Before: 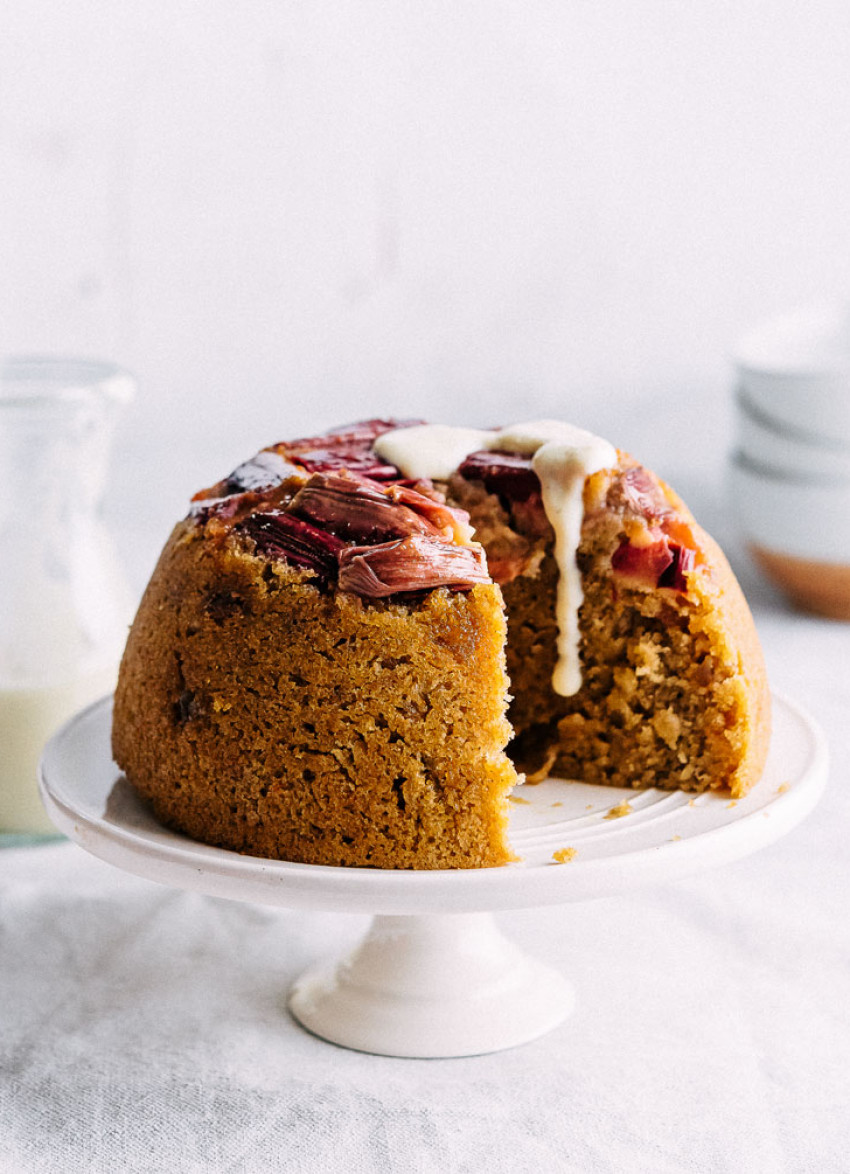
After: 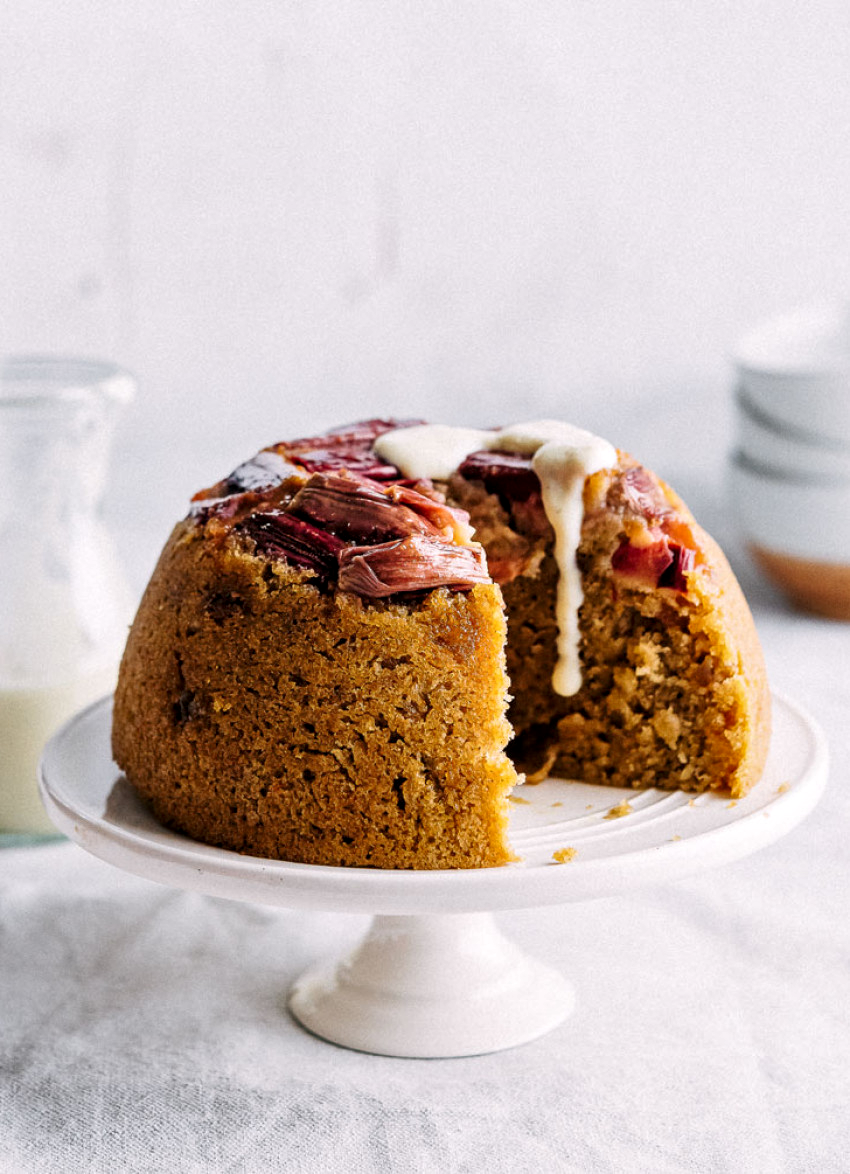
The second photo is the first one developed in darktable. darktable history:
shadows and highlights: radius 126.31, shadows 30.53, highlights -30.88, low approximation 0.01, soften with gaussian
local contrast: highlights 106%, shadows 102%, detail 119%, midtone range 0.2
